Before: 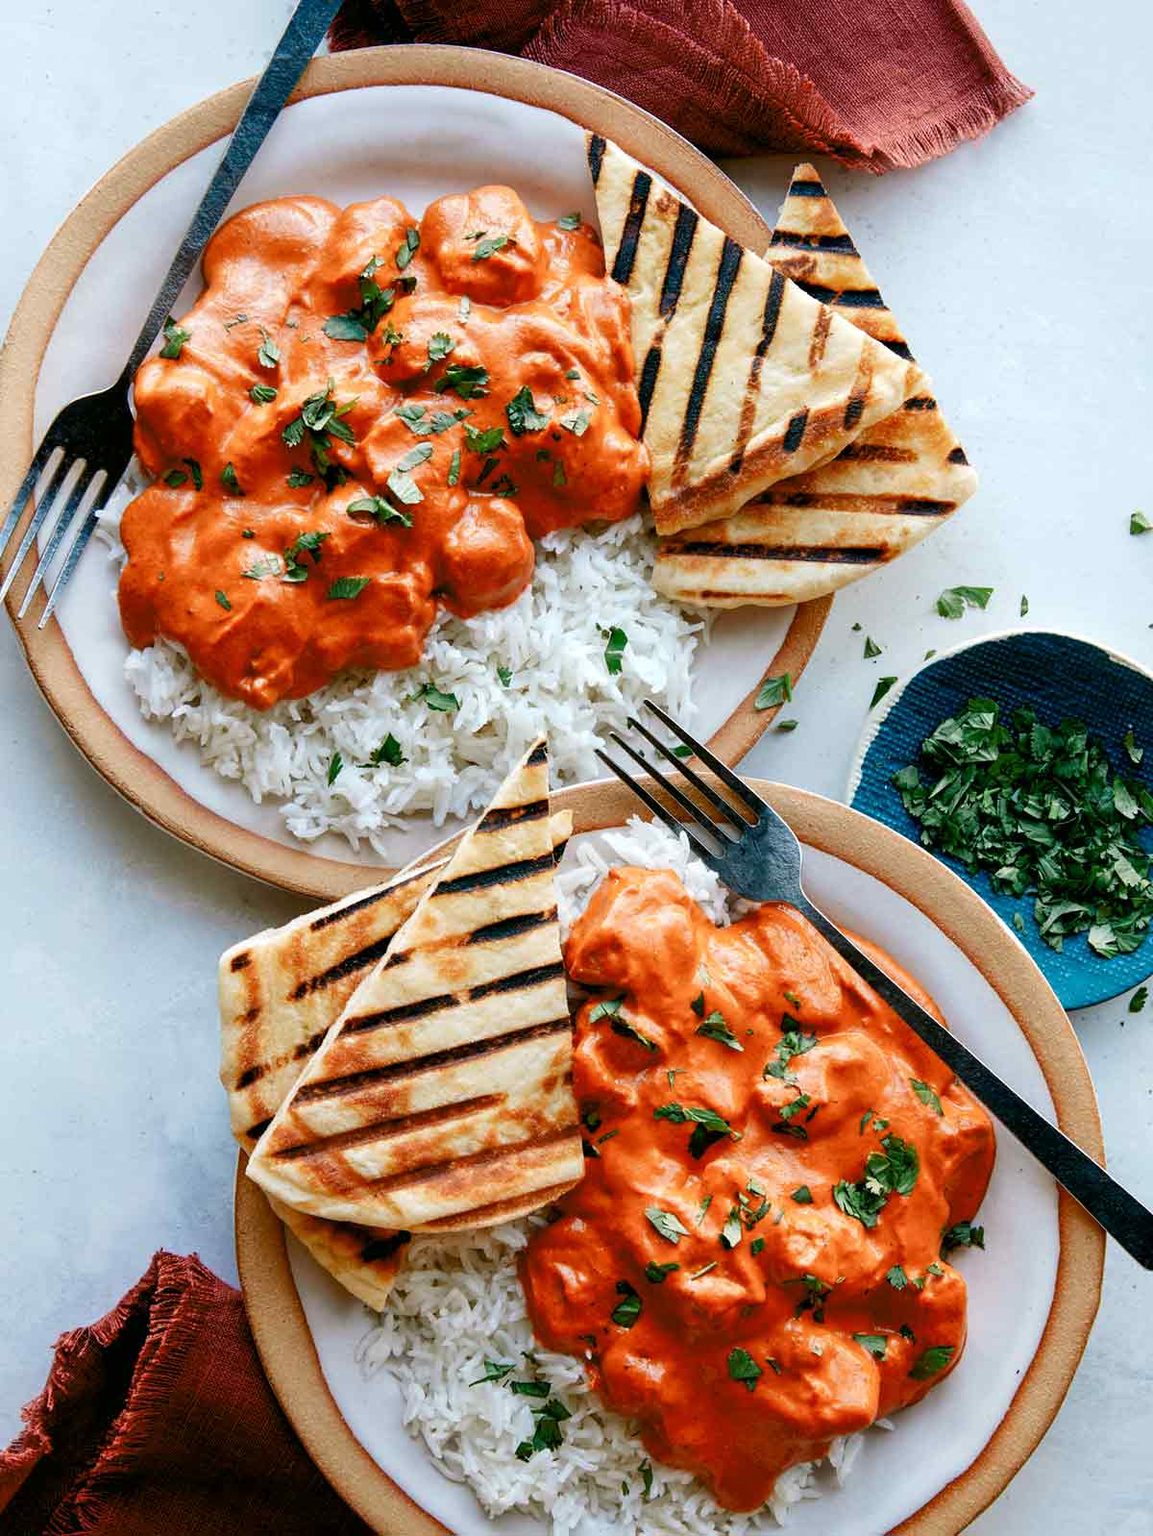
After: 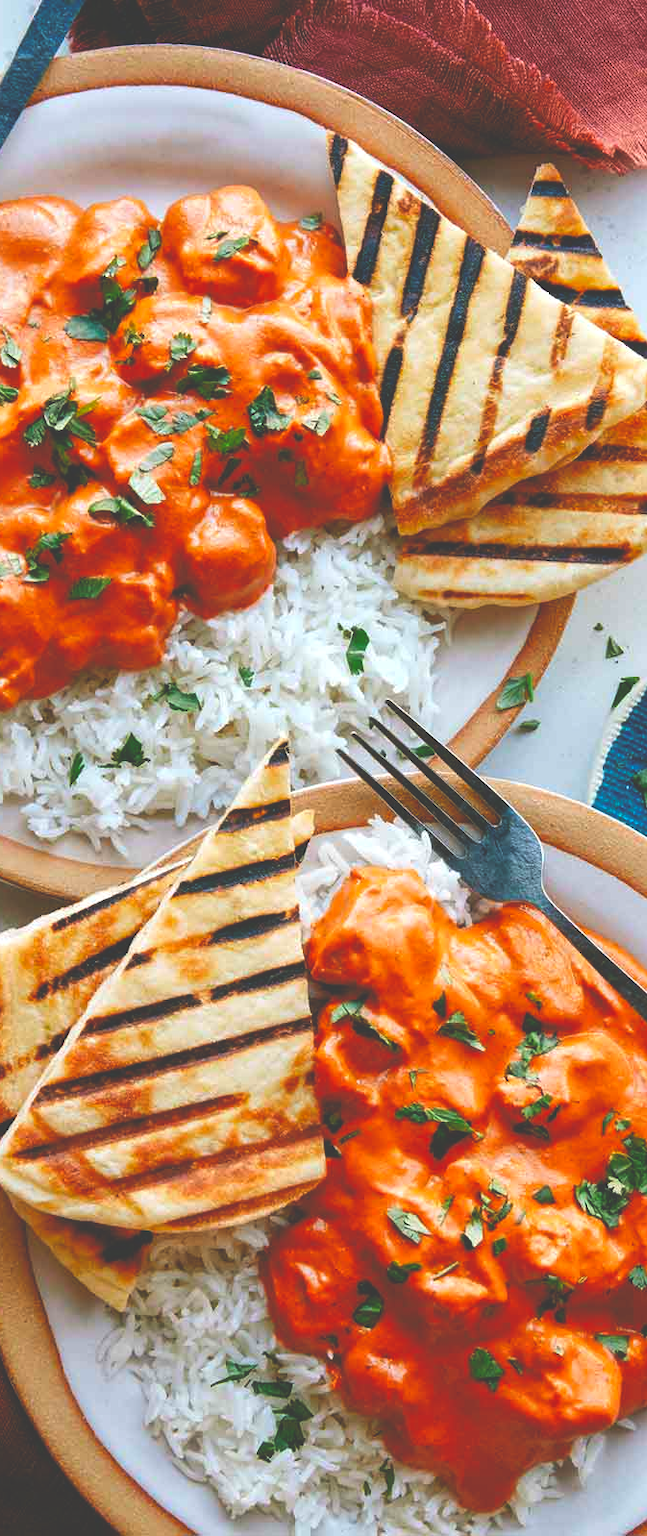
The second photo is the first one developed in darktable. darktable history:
exposure: black level correction -0.04, exposure 0.063 EV, compensate highlight preservation false
crop and rotate: left 22.478%, right 21.314%
color balance rgb: perceptual saturation grading › global saturation 24.913%, global vibrance 20%
